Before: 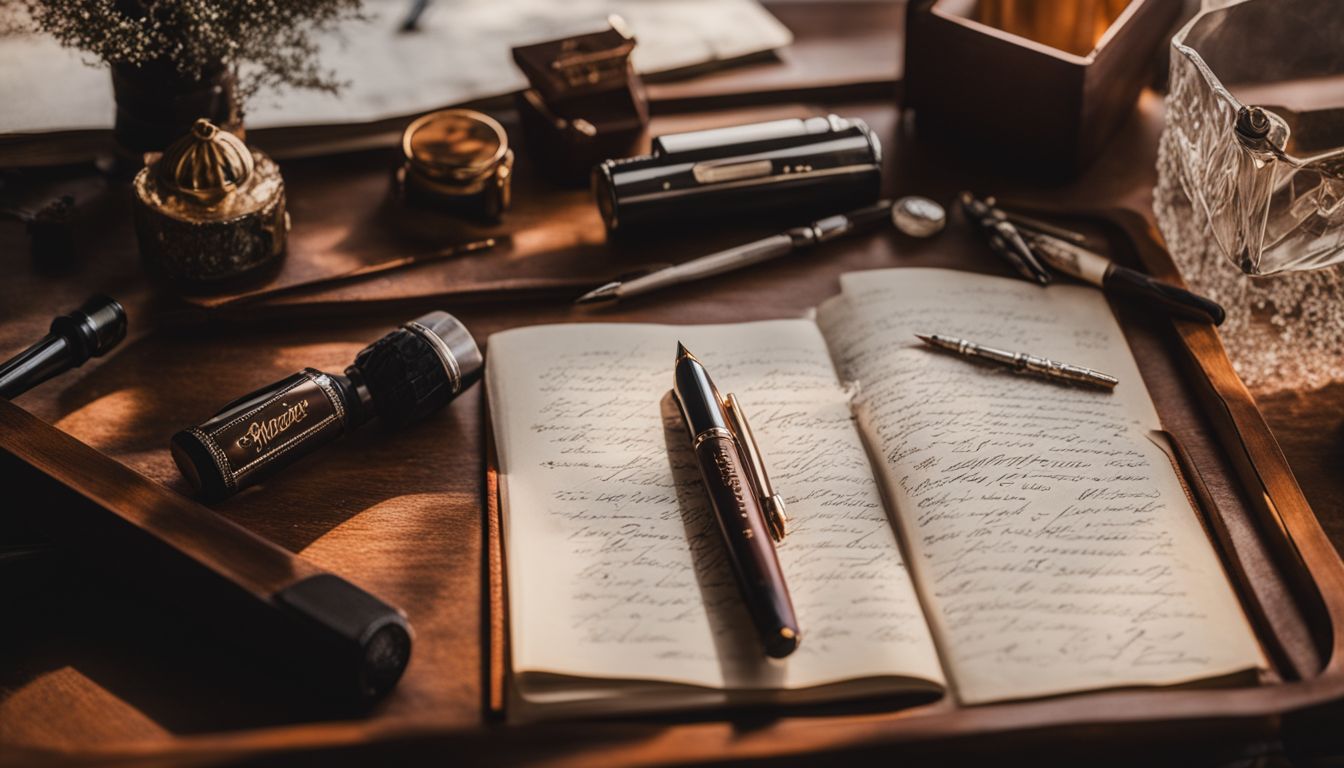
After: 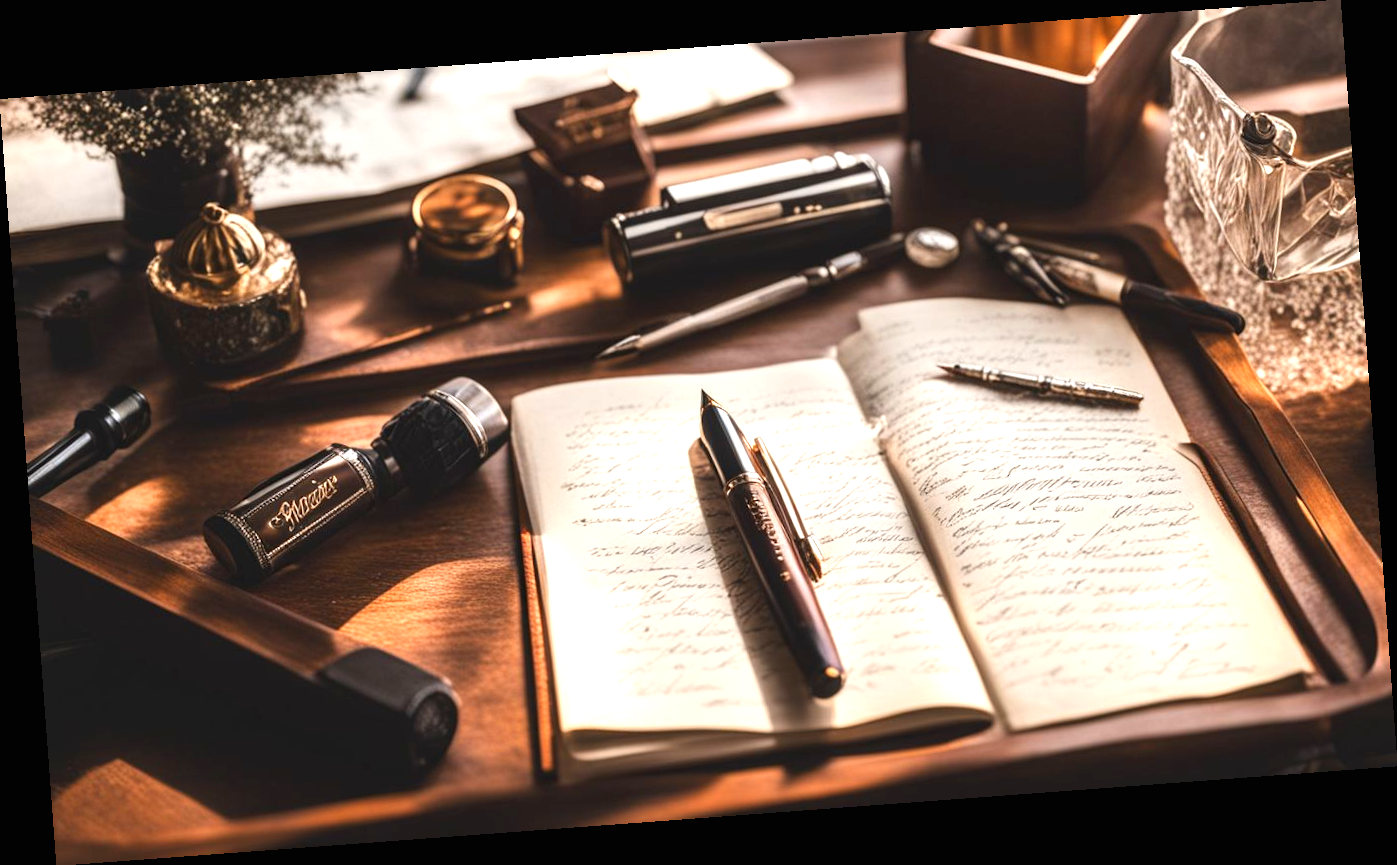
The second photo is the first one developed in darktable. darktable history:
exposure: black level correction 0, exposure 1.1 EV, compensate highlight preservation false
rotate and perspective: rotation -4.25°, automatic cropping off
